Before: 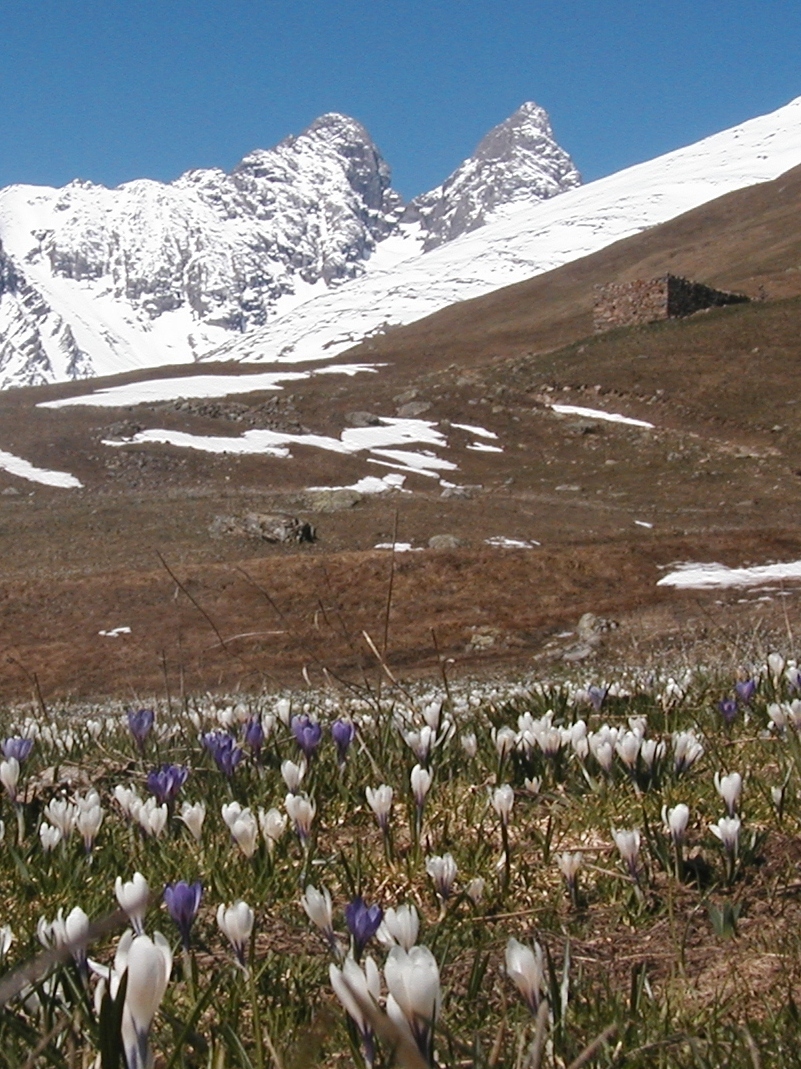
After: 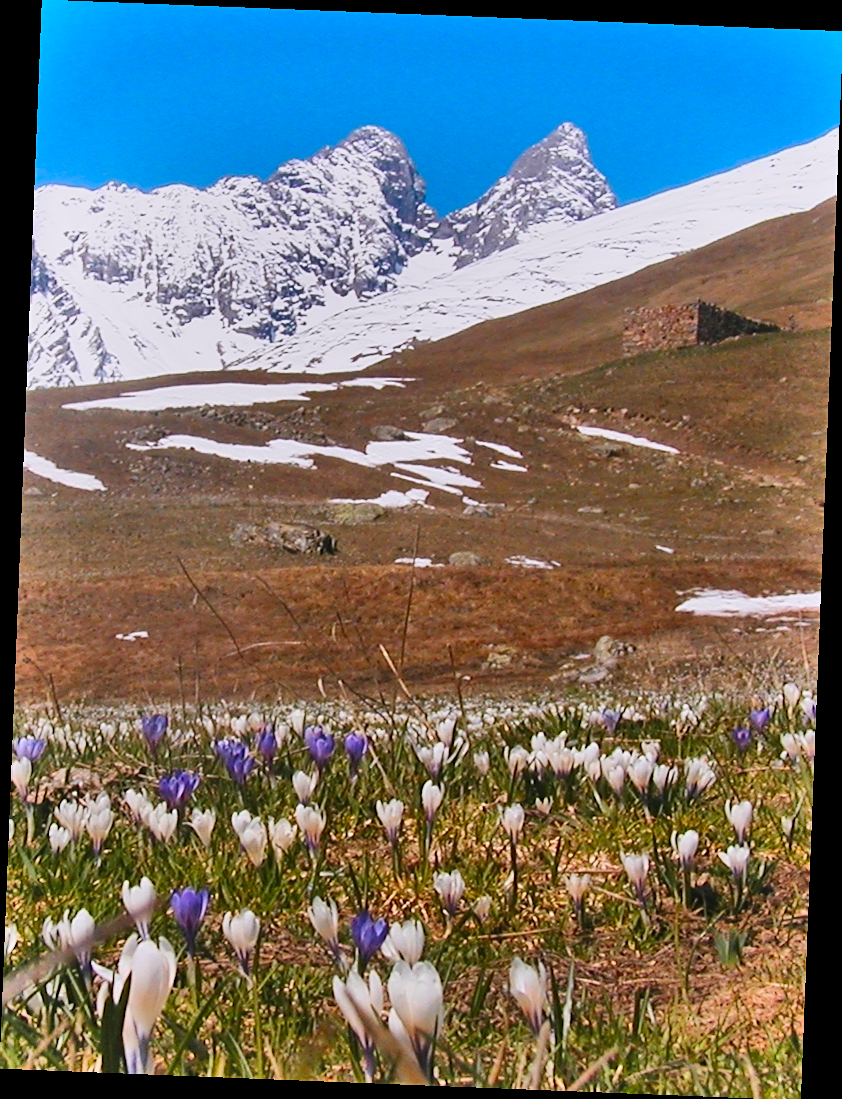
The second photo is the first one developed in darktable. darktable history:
rotate and perspective: rotation 2.27°, automatic cropping off
white balance: red 1.009, blue 1.027
contrast brightness saturation: contrast 0.2, brightness 0.2, saturation 0.8
sharpen: radius 1.864, amount 0.398, threshold 1.271
shadows and highlights: shadows 80.73, white point adjustment -9.07, highlights -61.46, soften with gaussian
